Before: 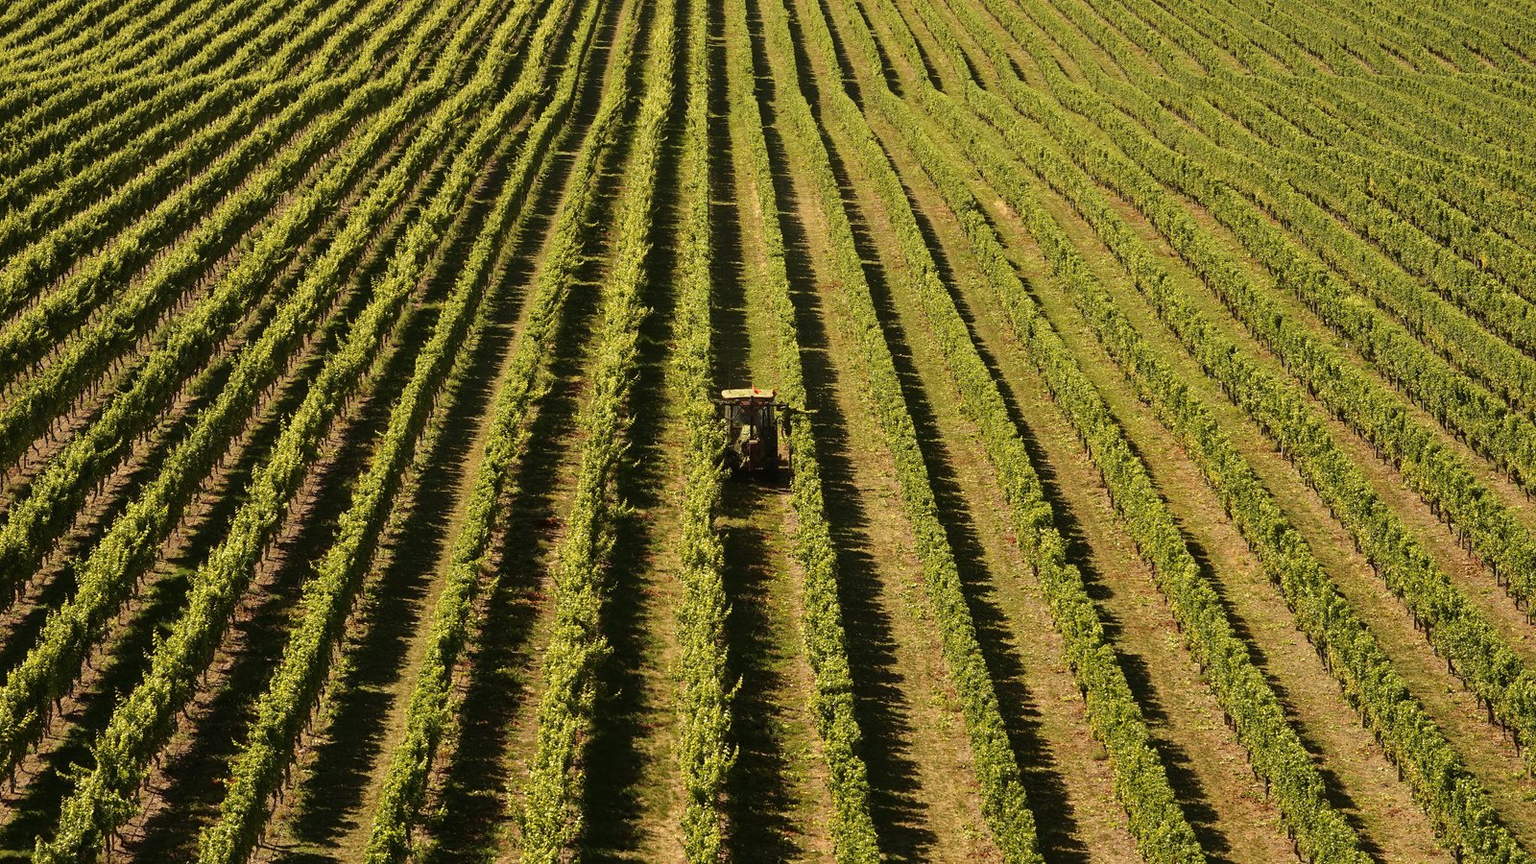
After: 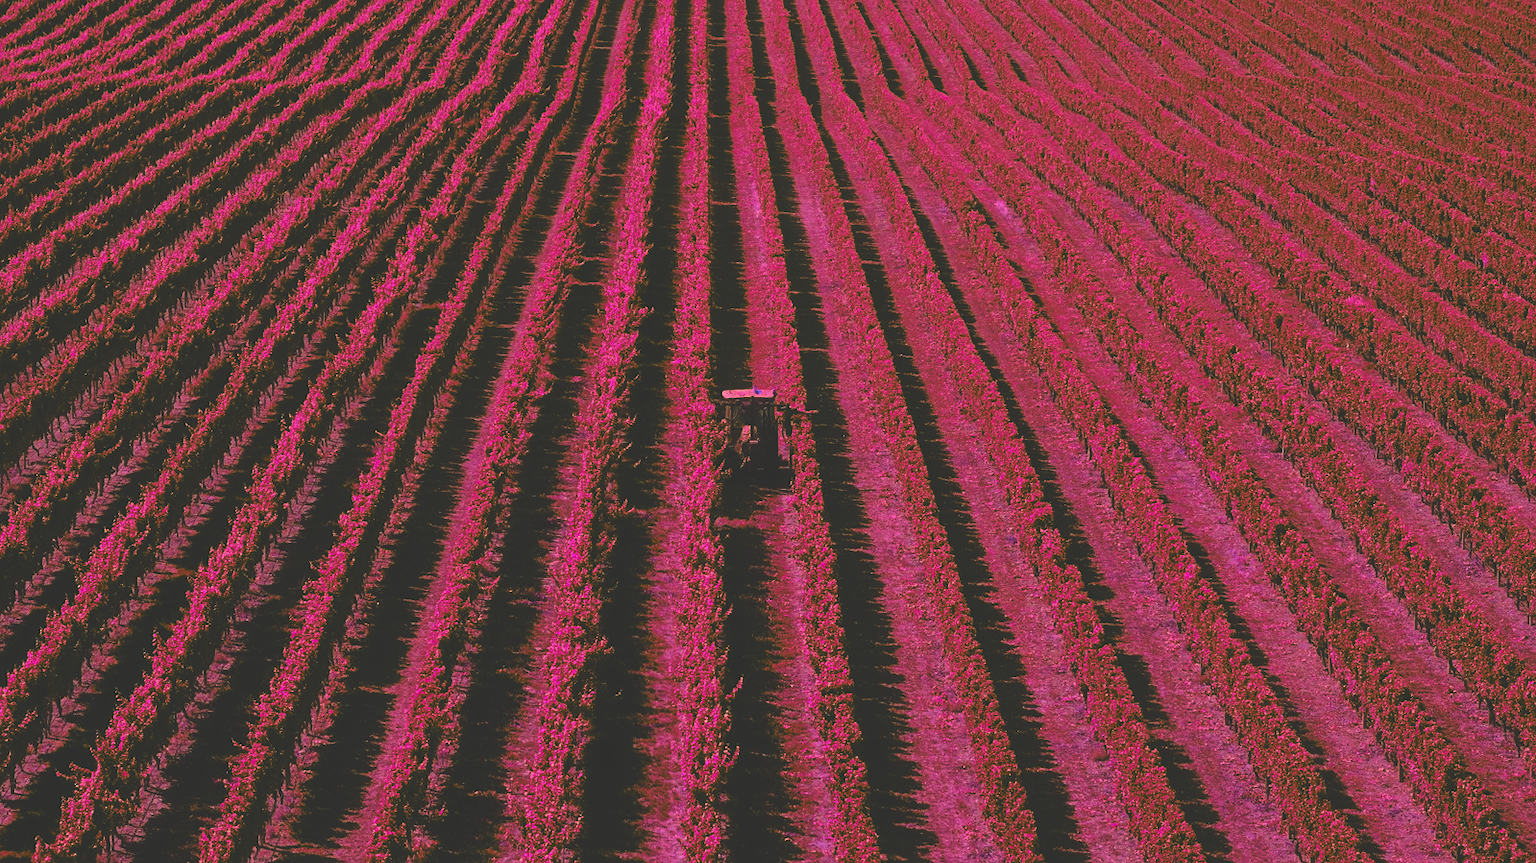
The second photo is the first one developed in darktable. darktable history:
rgb curve: curves: ch0 [(0, 0.186) (0.314, 0.284) (0.775, 0.708) (1, 1)], compensate middle gray true, preserve colors none
color zones: curves: ch0 [(0.826, 0.353)]; ch1 [(0.242, 0.647) (0.889, 0.342)]; ch2 [(0.246, 0.089) (0.969, 0.068)]
